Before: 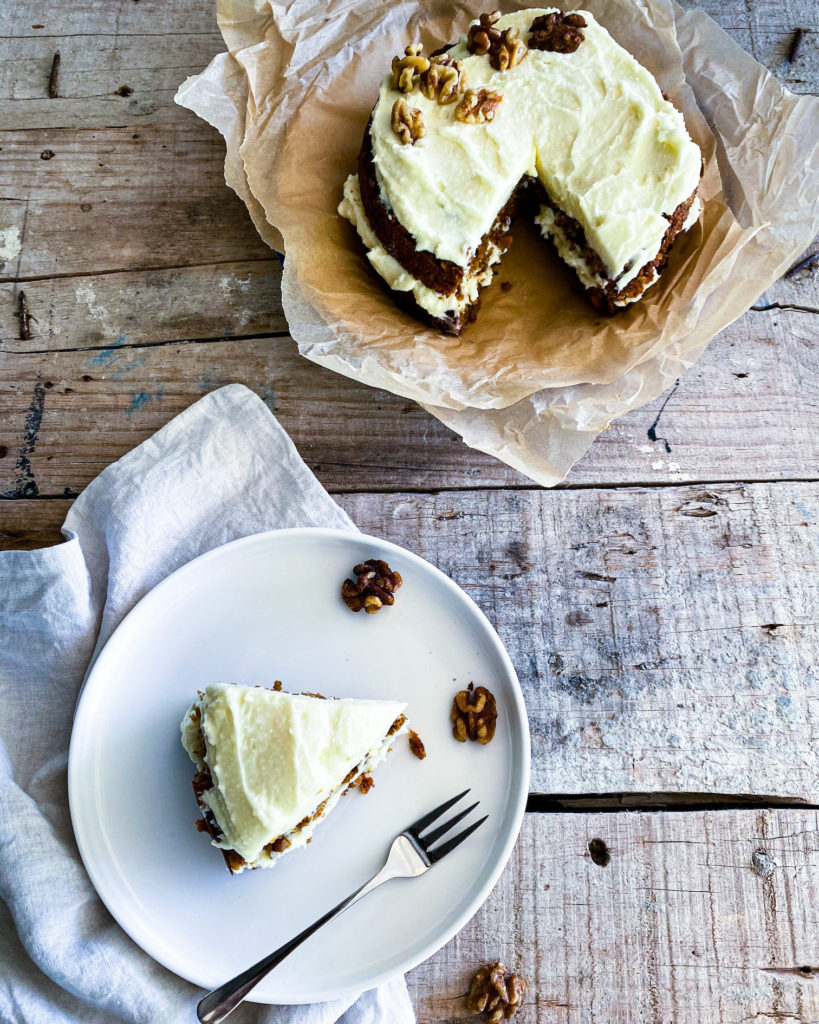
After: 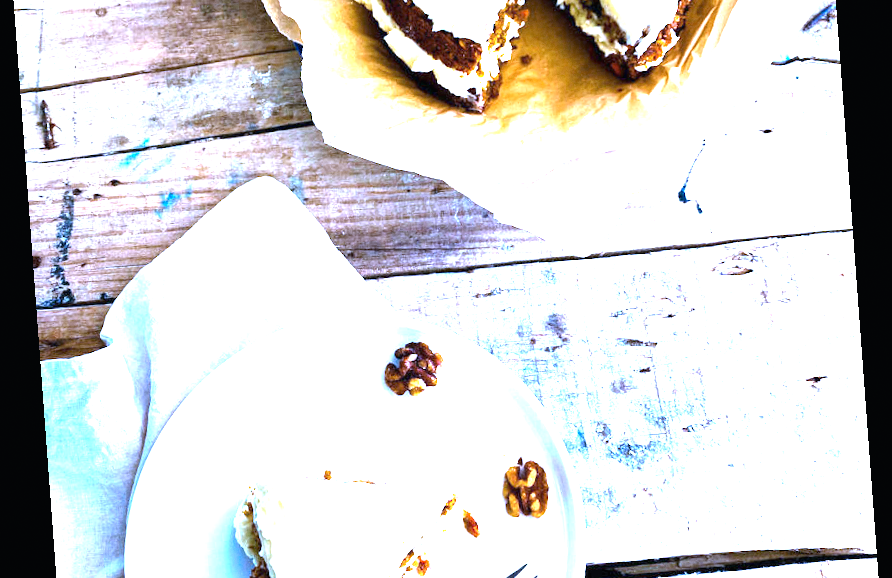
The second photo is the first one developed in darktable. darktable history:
rotate and perspective: rotation -4.25°, automatic cropping off
exposure: black level correction 0, exposure 2.327 EV, compensate exposure bias true, compensate highlight preservation false
color calibration: output R [1.063, -0.012, -0.003, 0], output G [0, 1.022, 0.021, 0], output B [-0.079, 0.047, 1, 0], illuminant custom, x 0.389, y 0.387, temperature 3838.64 K
crop and rotate: top 23.043%, bottom 23.437%
white balance: red 1.042, blue 1.17
grain: coarseness 0.09 ISO, strength 10%
